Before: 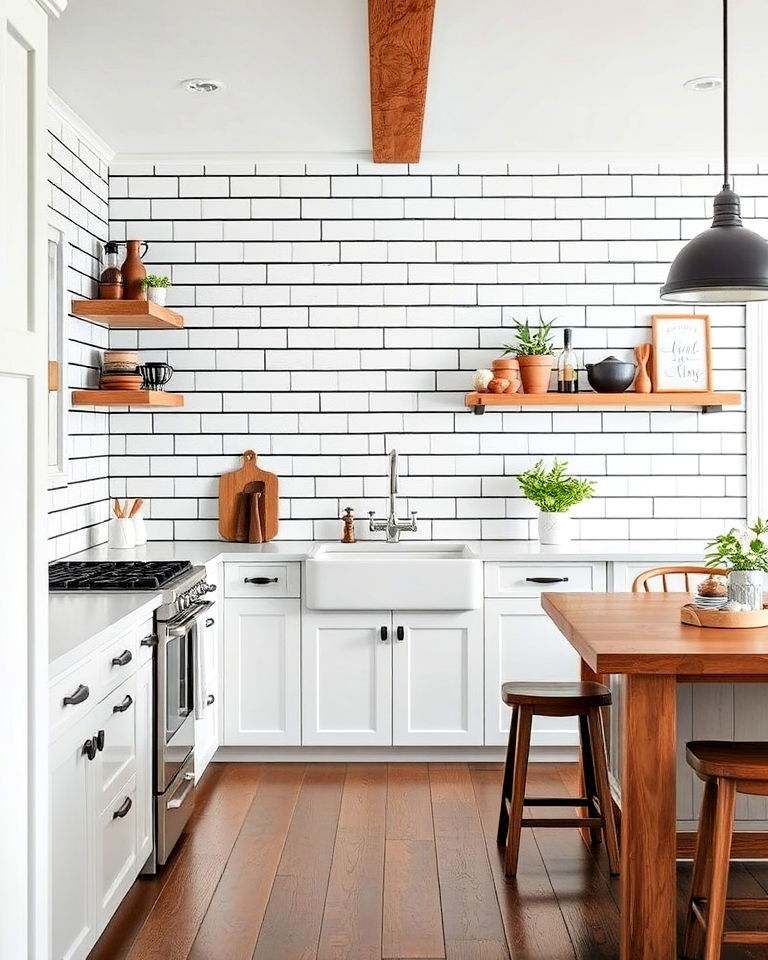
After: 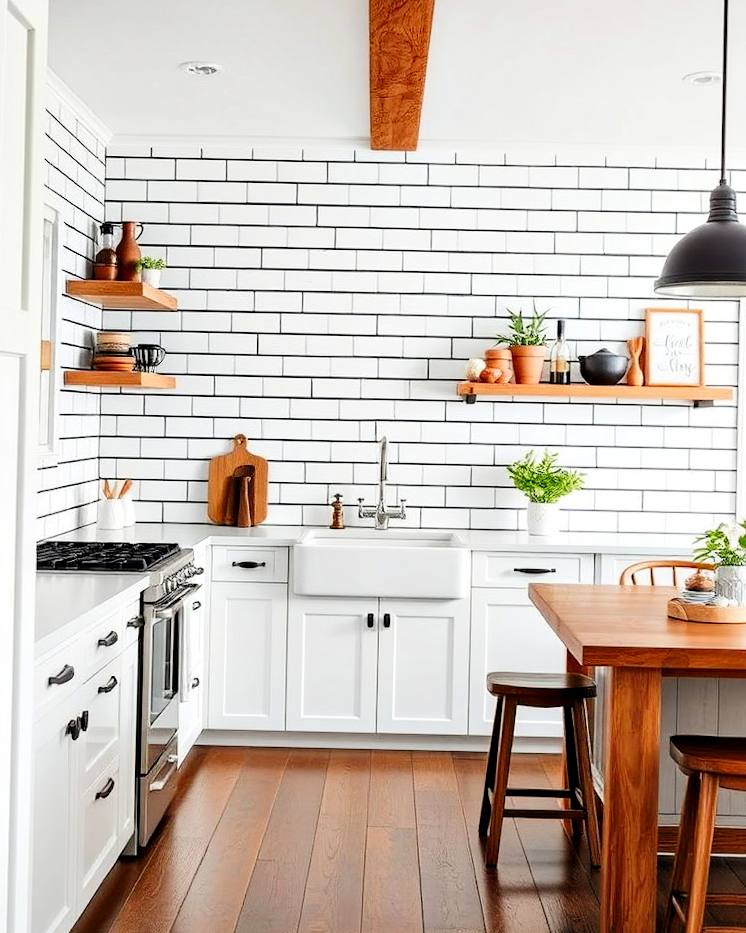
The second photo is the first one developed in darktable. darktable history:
tone curve: curves: ch0 [(0.021, 0) (0.104, 0.052) (0.496, 0.526) (0.737, 0.783) (1, 1)], preserve colors none
crop and rotate: angle -1.33°
